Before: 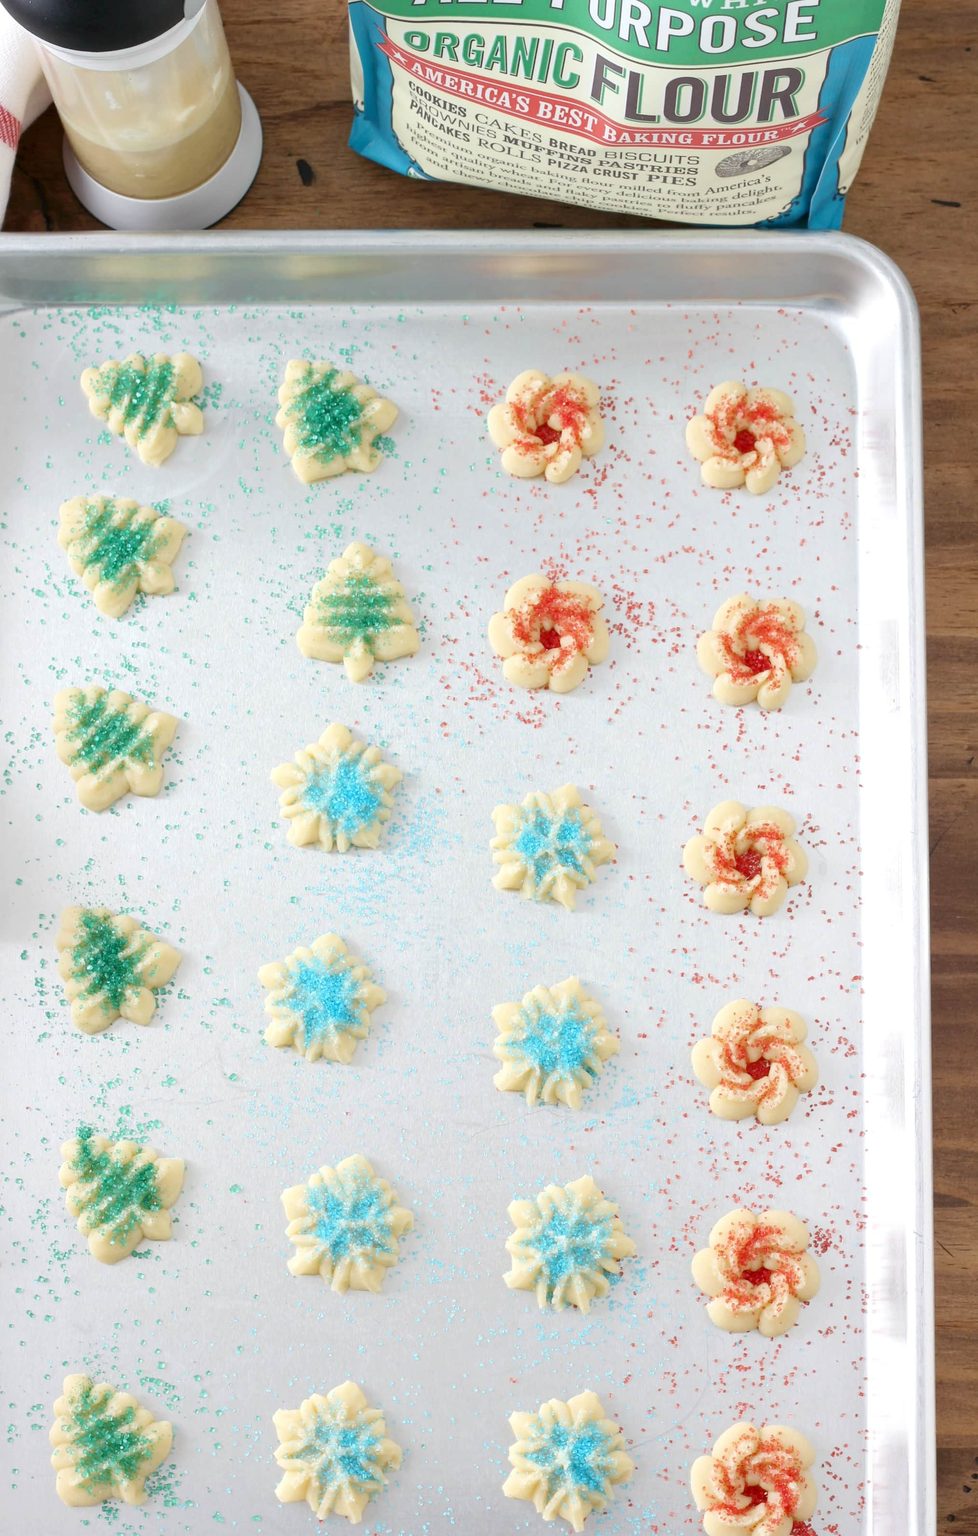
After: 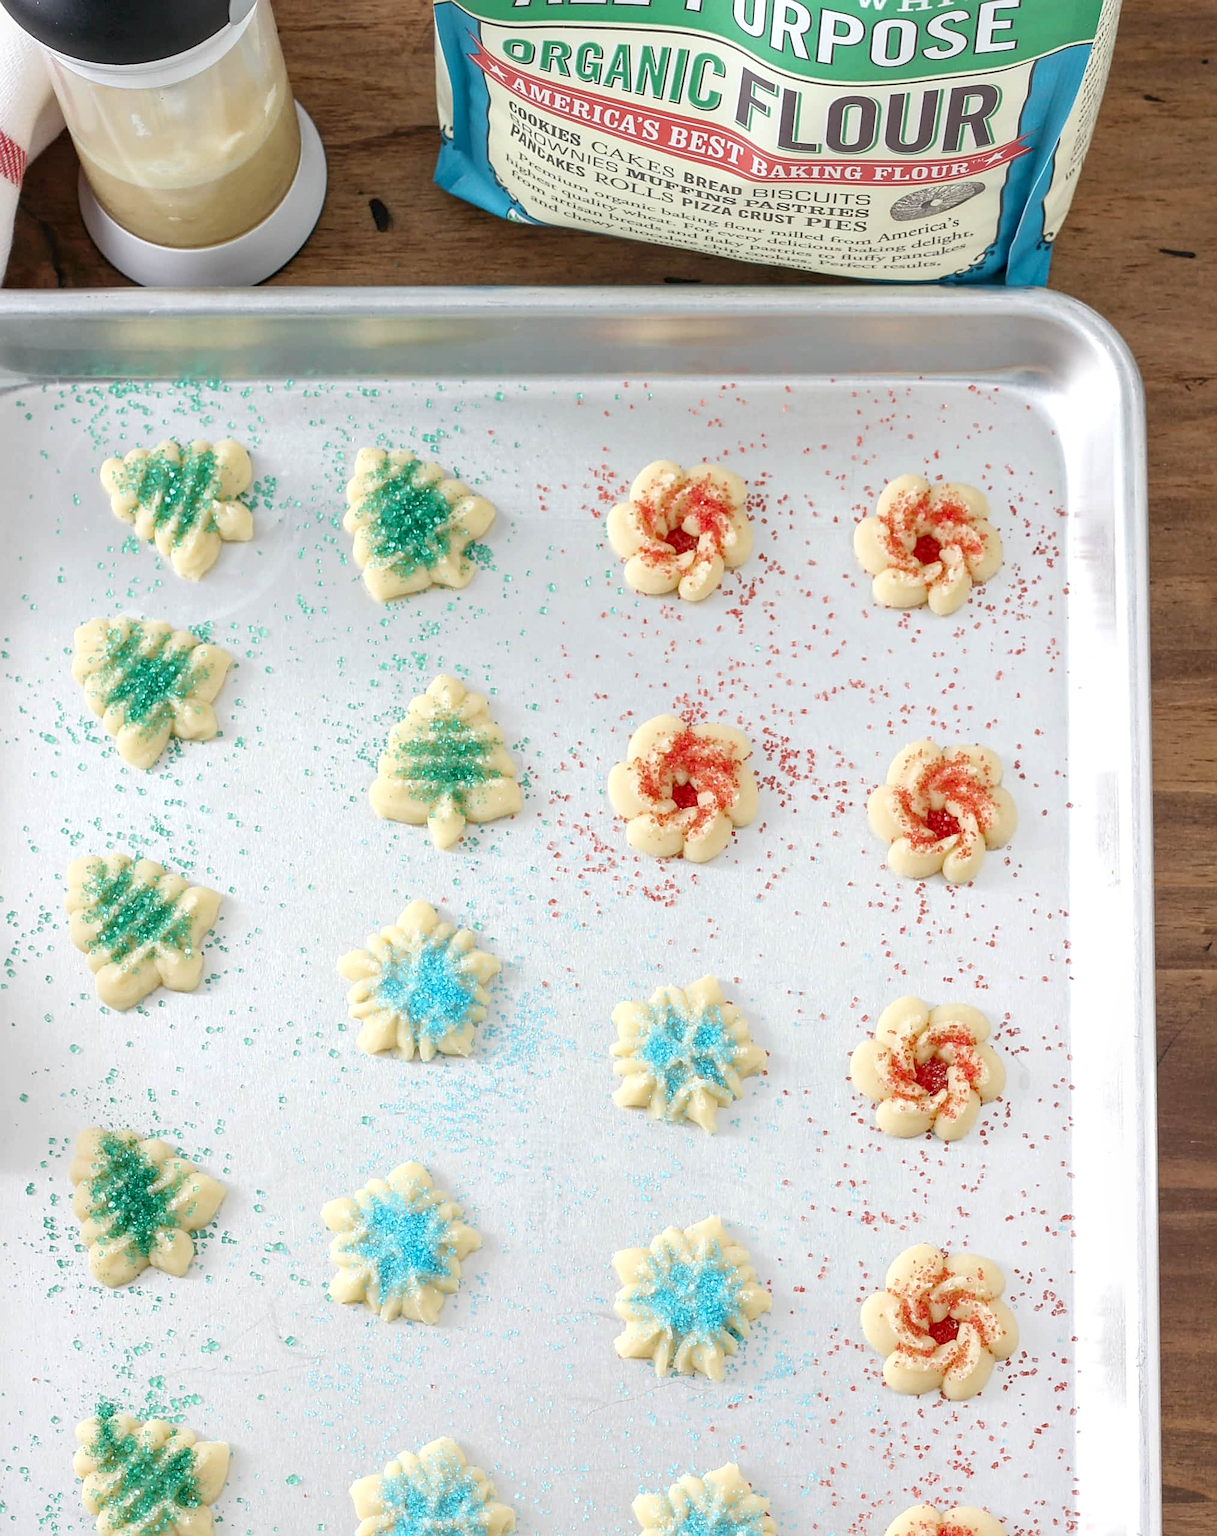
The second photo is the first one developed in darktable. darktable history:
local contrast: on, module defaults
sharpen: on, module defaults
crop: bottom 19.644%
